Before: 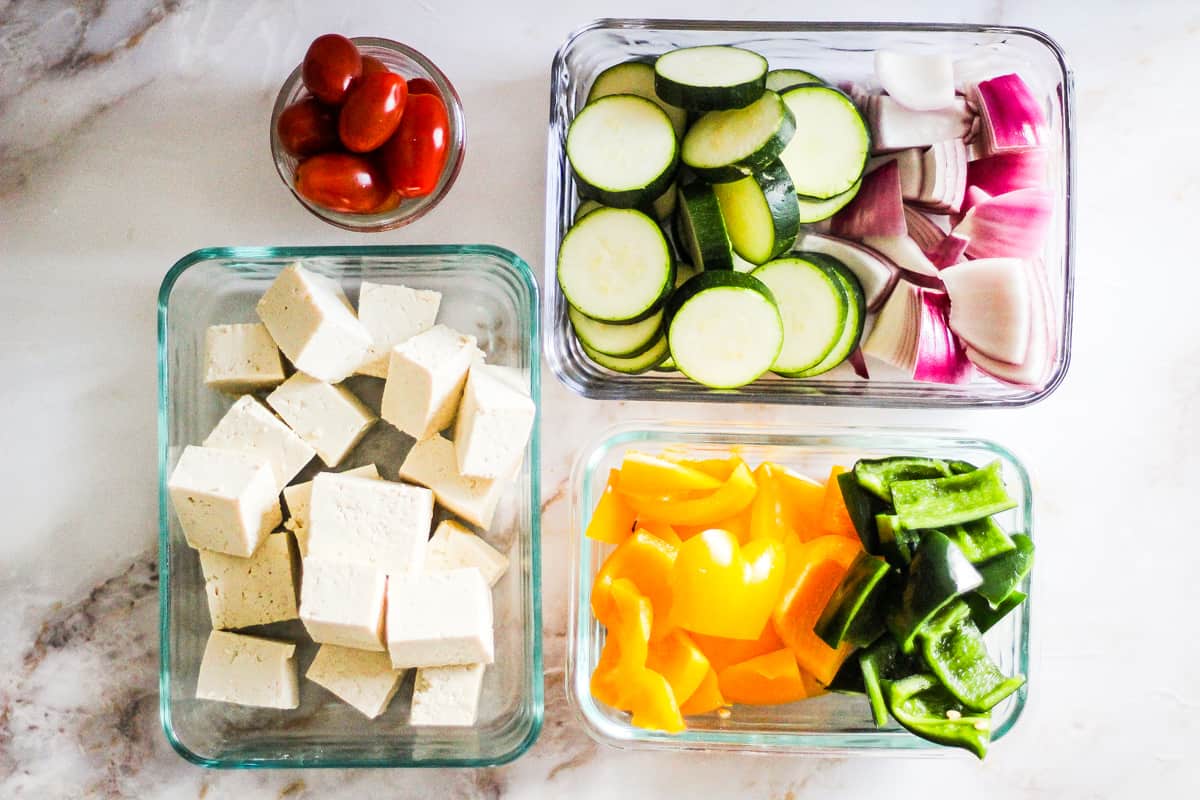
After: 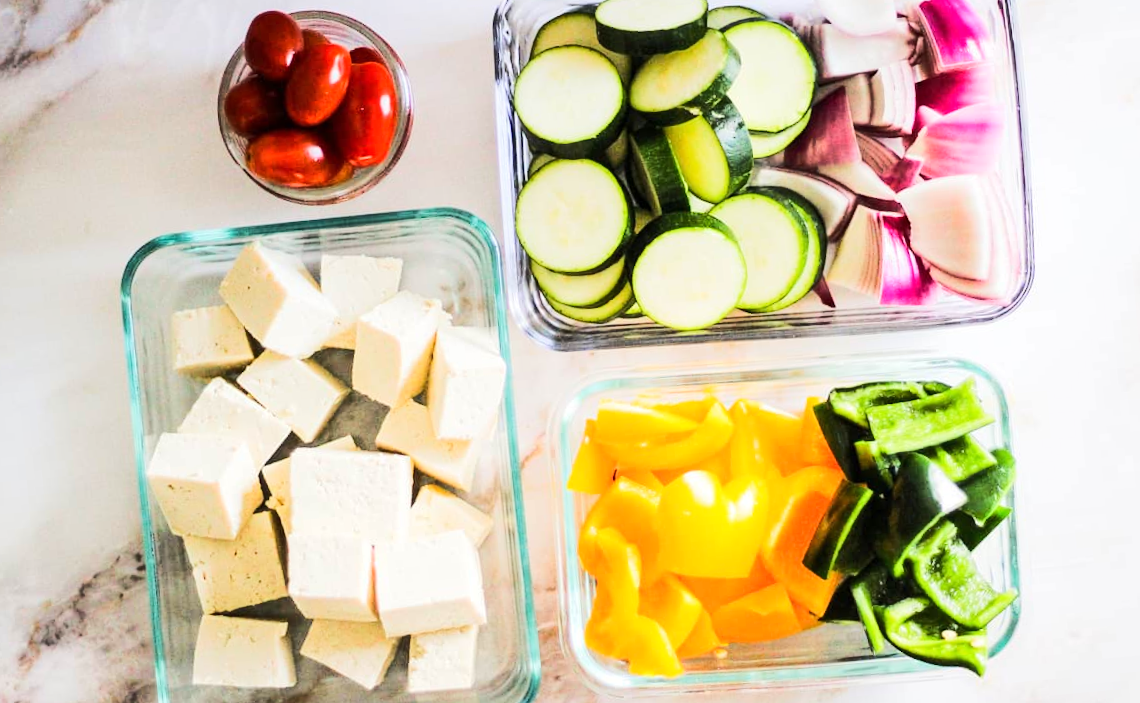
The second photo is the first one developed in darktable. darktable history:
rotate and perspective: rotation -5°, crop left 0.05, crop right 0.952, crop top 0.11, crop bottom 0.89
rgb curve: curves: ch0 [(0, 0) (0.284, 0.292) (0.505, 0.644) (1, 1)]; ch1 [(0, 0) (0.284, 0.292) (0.505, 0.644) (1, 1)]; ch2 [(0, 0) (0.284, 0.292) (0.505, 0.644) (1, 1)], compensate middle gray true
